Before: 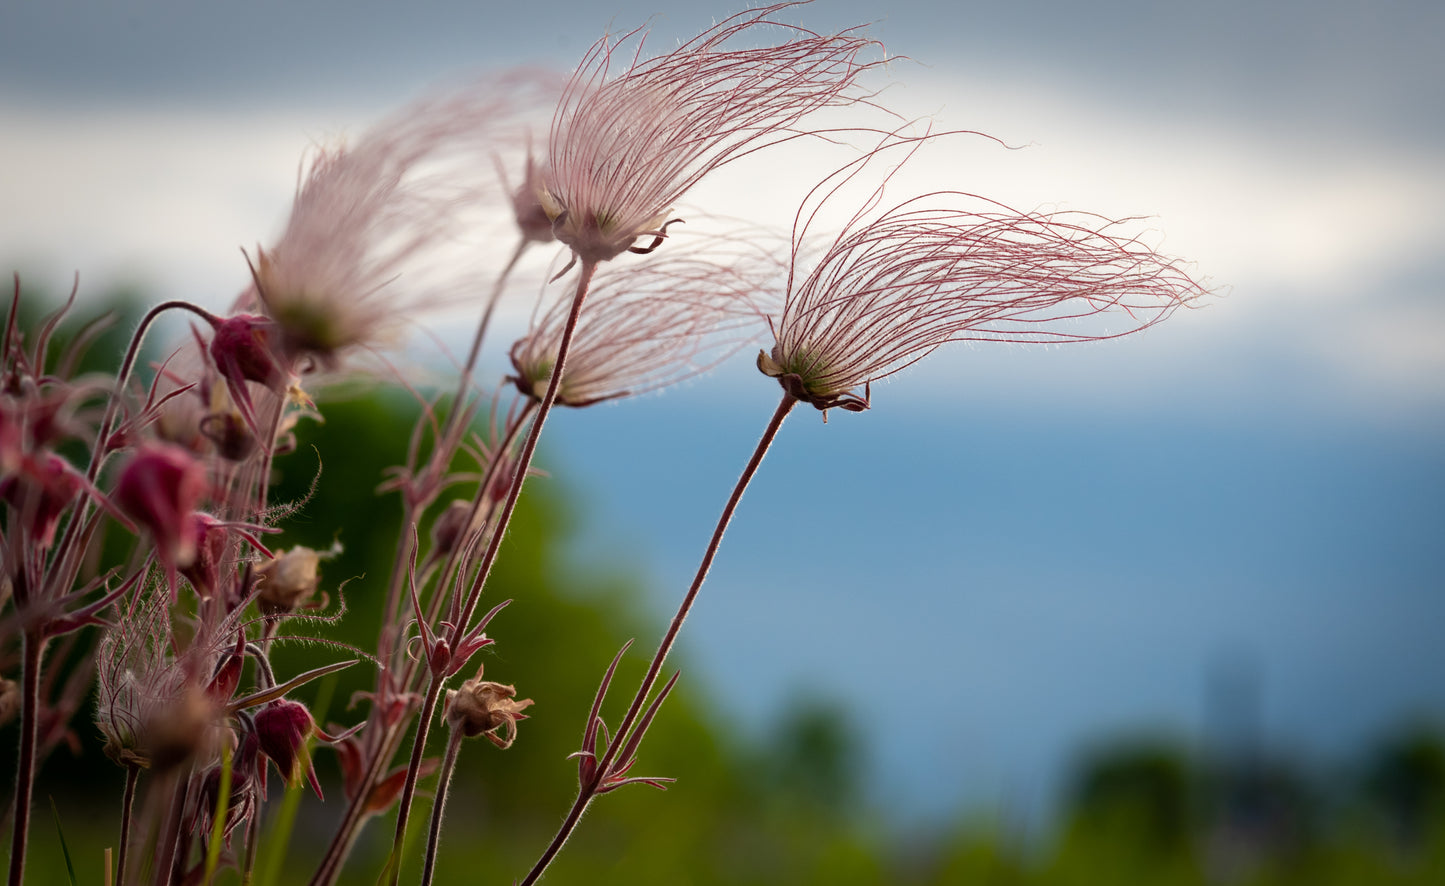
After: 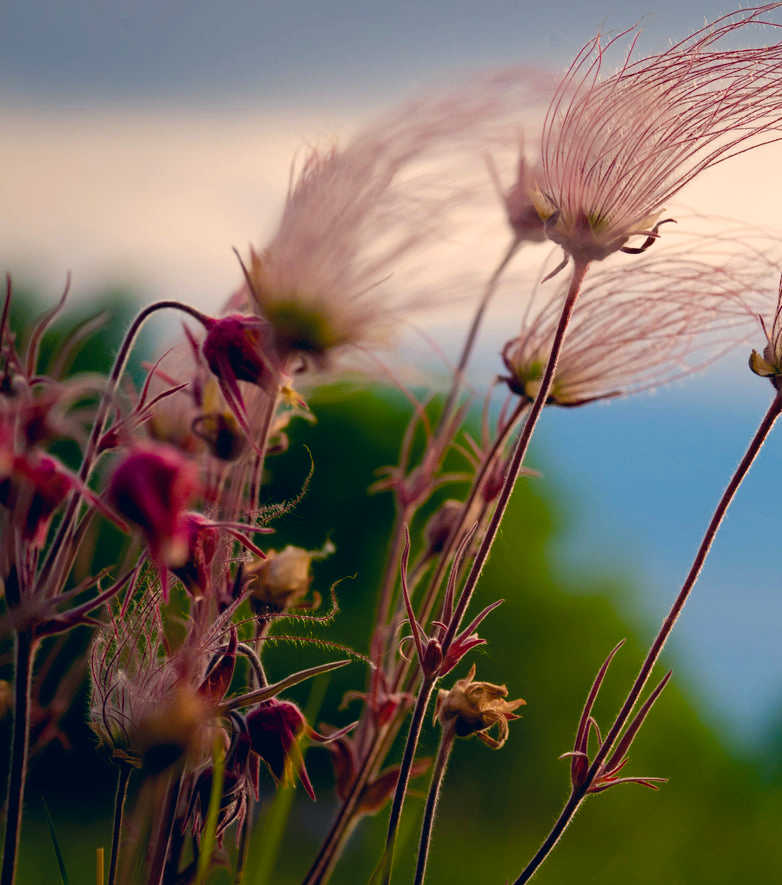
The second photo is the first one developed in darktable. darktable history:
color correction: highlights a* 10.33, highlights b* 14.05, shadows a* -9.79, shadows b* -15.09
crop: left 0.593%, right 45.22%, bottom 0.086%
exposure: black level correction 0.002, exposure -0.105 EV, compensate highlight preservation false
color balance rgb: power › luminance -3.588%, power › chroma 0.588%, power › hue 41.26°, linear chroma grading › global chroma 15.077%, perceptual saturation grading › global saturation 20%, perceptual saturation grading › highlights -24.882%, perceptual saturation grading › shadows 26.212%, perceptual brilliance grading › global brilliance 2.6%, perceptual brilliance grading › highlights -3.057%, perceptual brilliance grading › shadows 3.824%, global vibrance 20%
